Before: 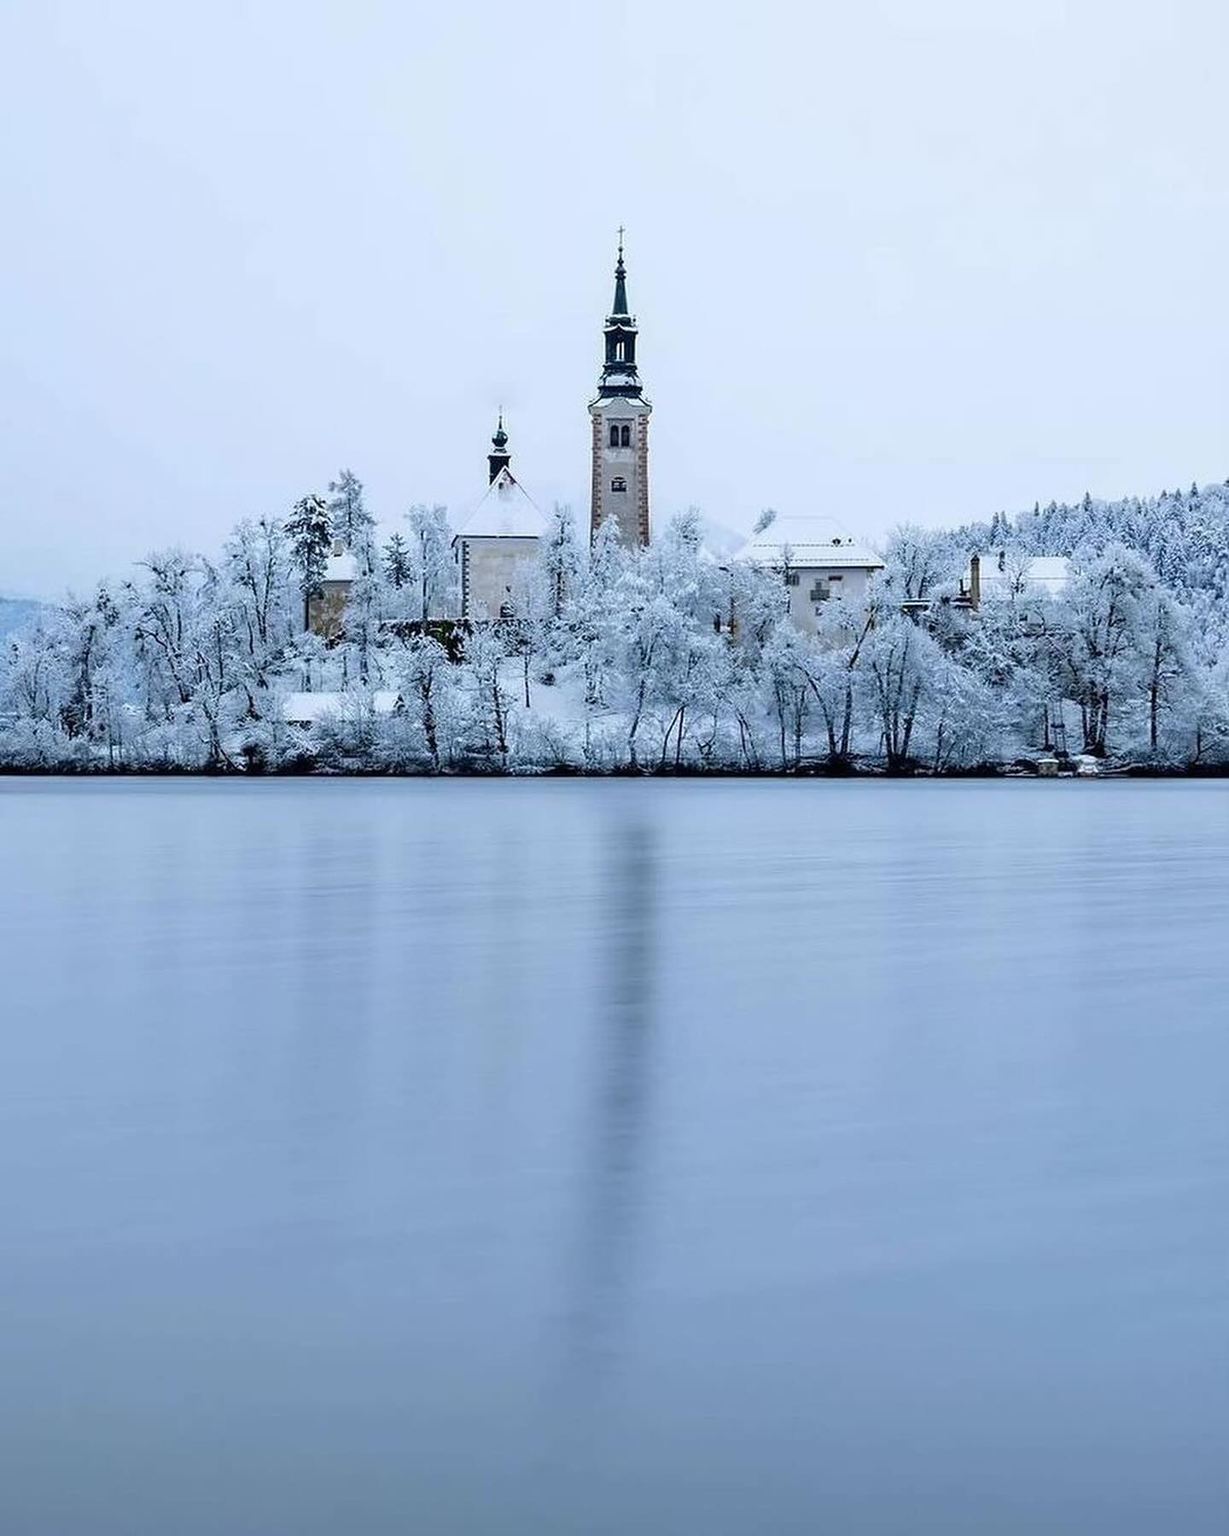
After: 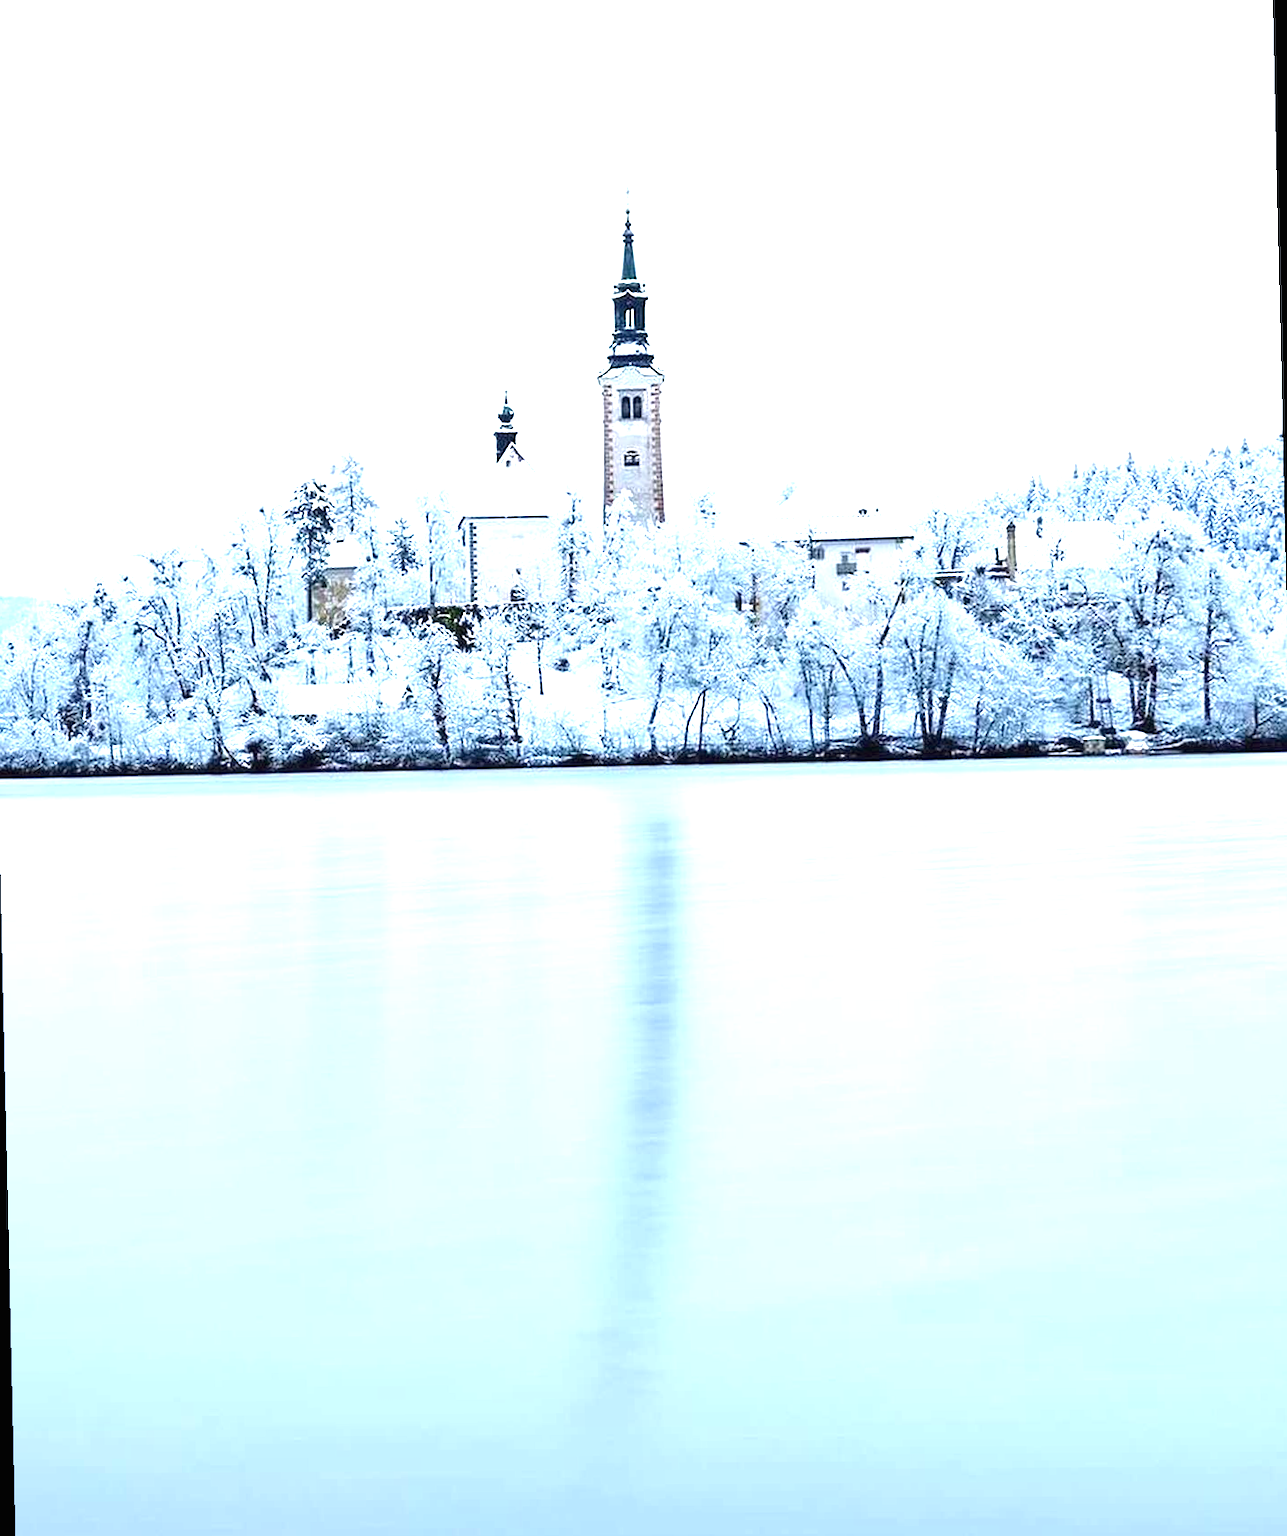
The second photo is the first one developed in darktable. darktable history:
exposure: black level correction 0, exposure 1.675 EV, compensate exposure bias true, compensate highlight preservation false
rotate and perspective: rotation -1.32°, lens shift (horizontal) -0.031, crop left 0.015, crop right 0.985, crop top 0.047, crop bottom 0.982
